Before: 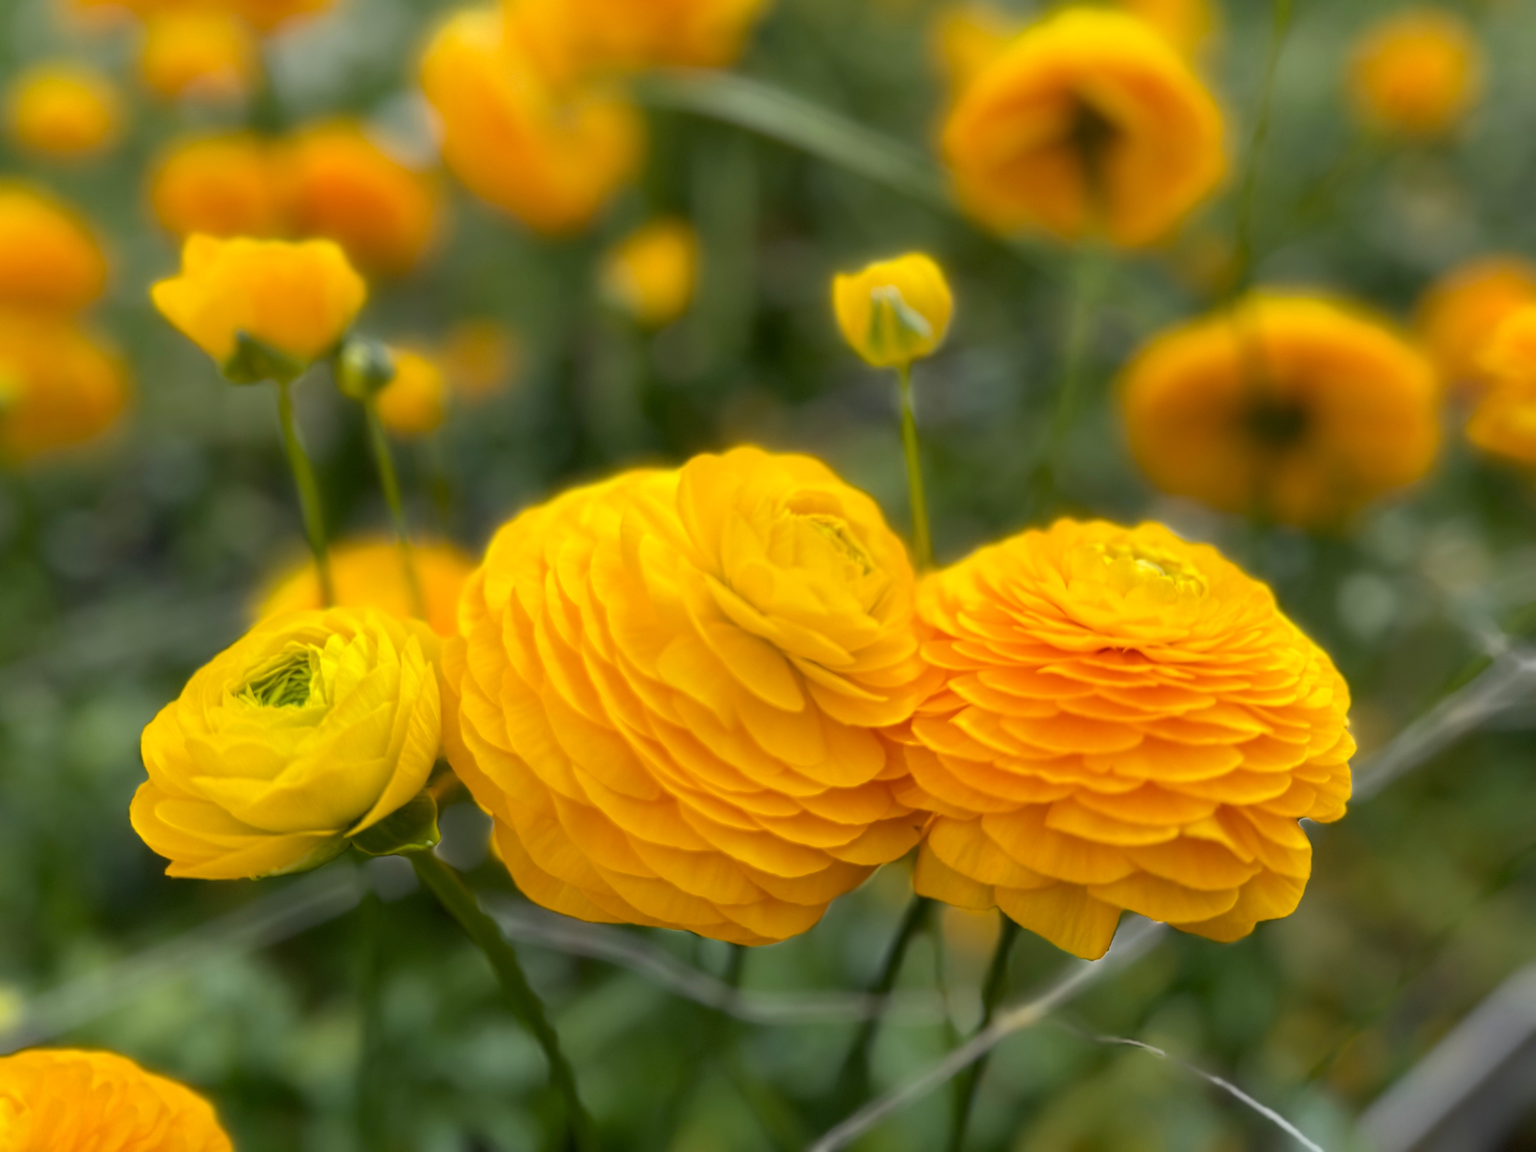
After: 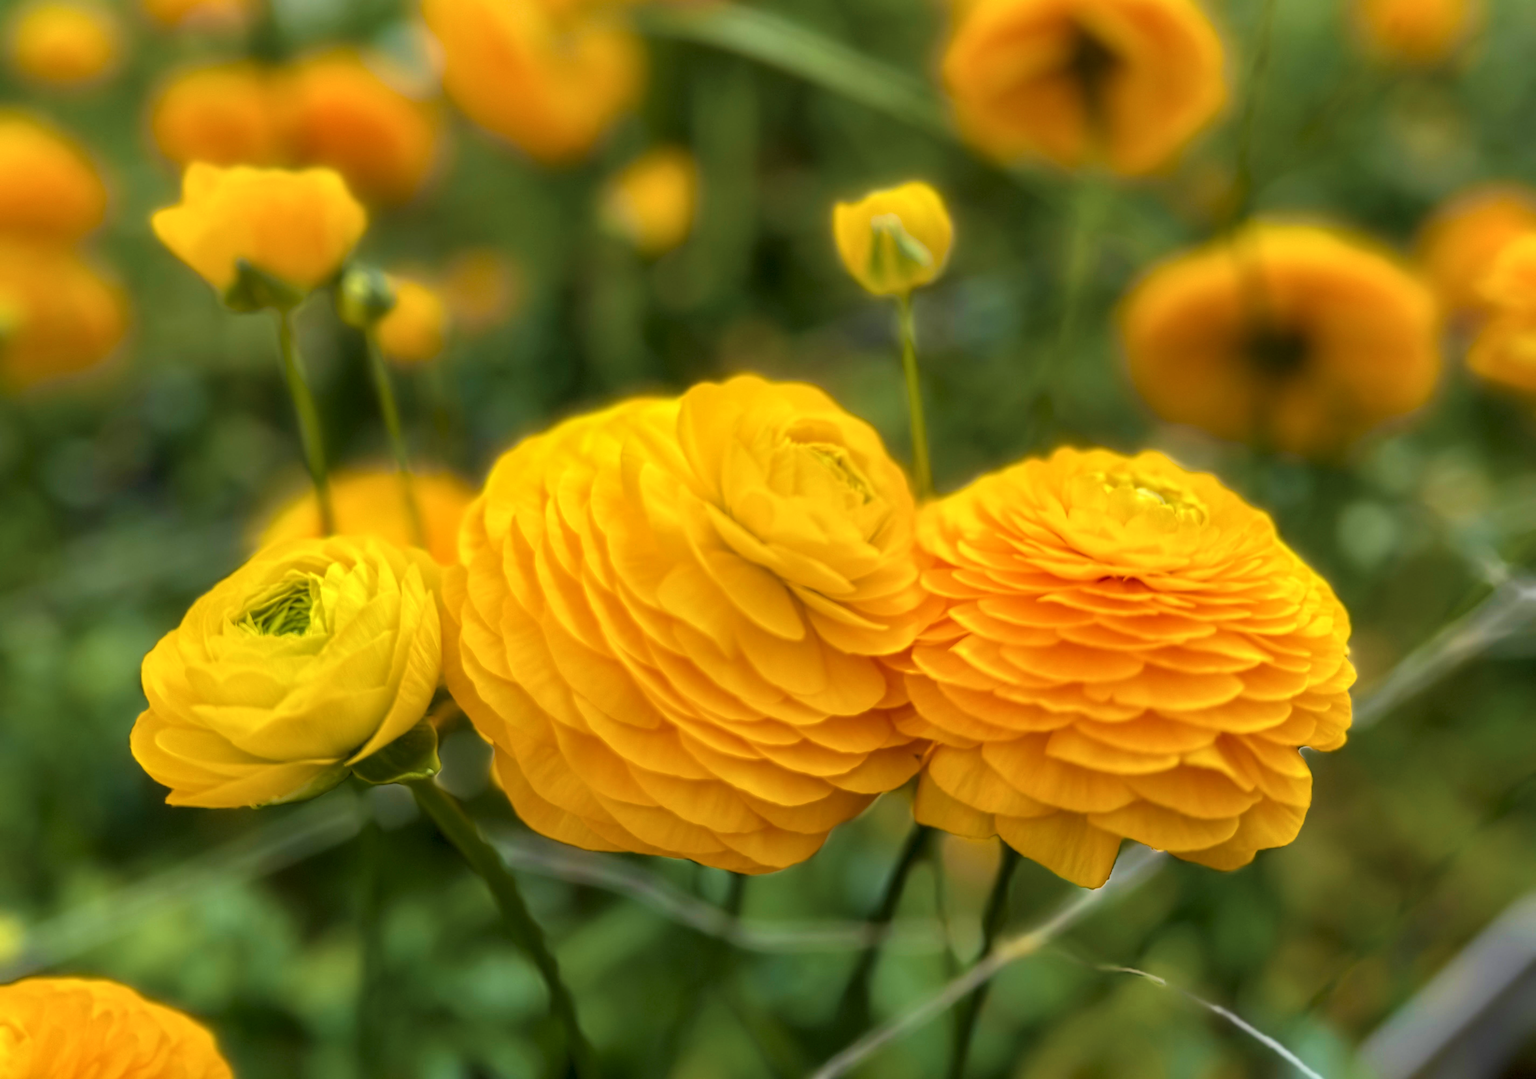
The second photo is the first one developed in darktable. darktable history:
crop and rotate: top 6.25%
local contrast: on, module defaults
velvia: strength 75%
